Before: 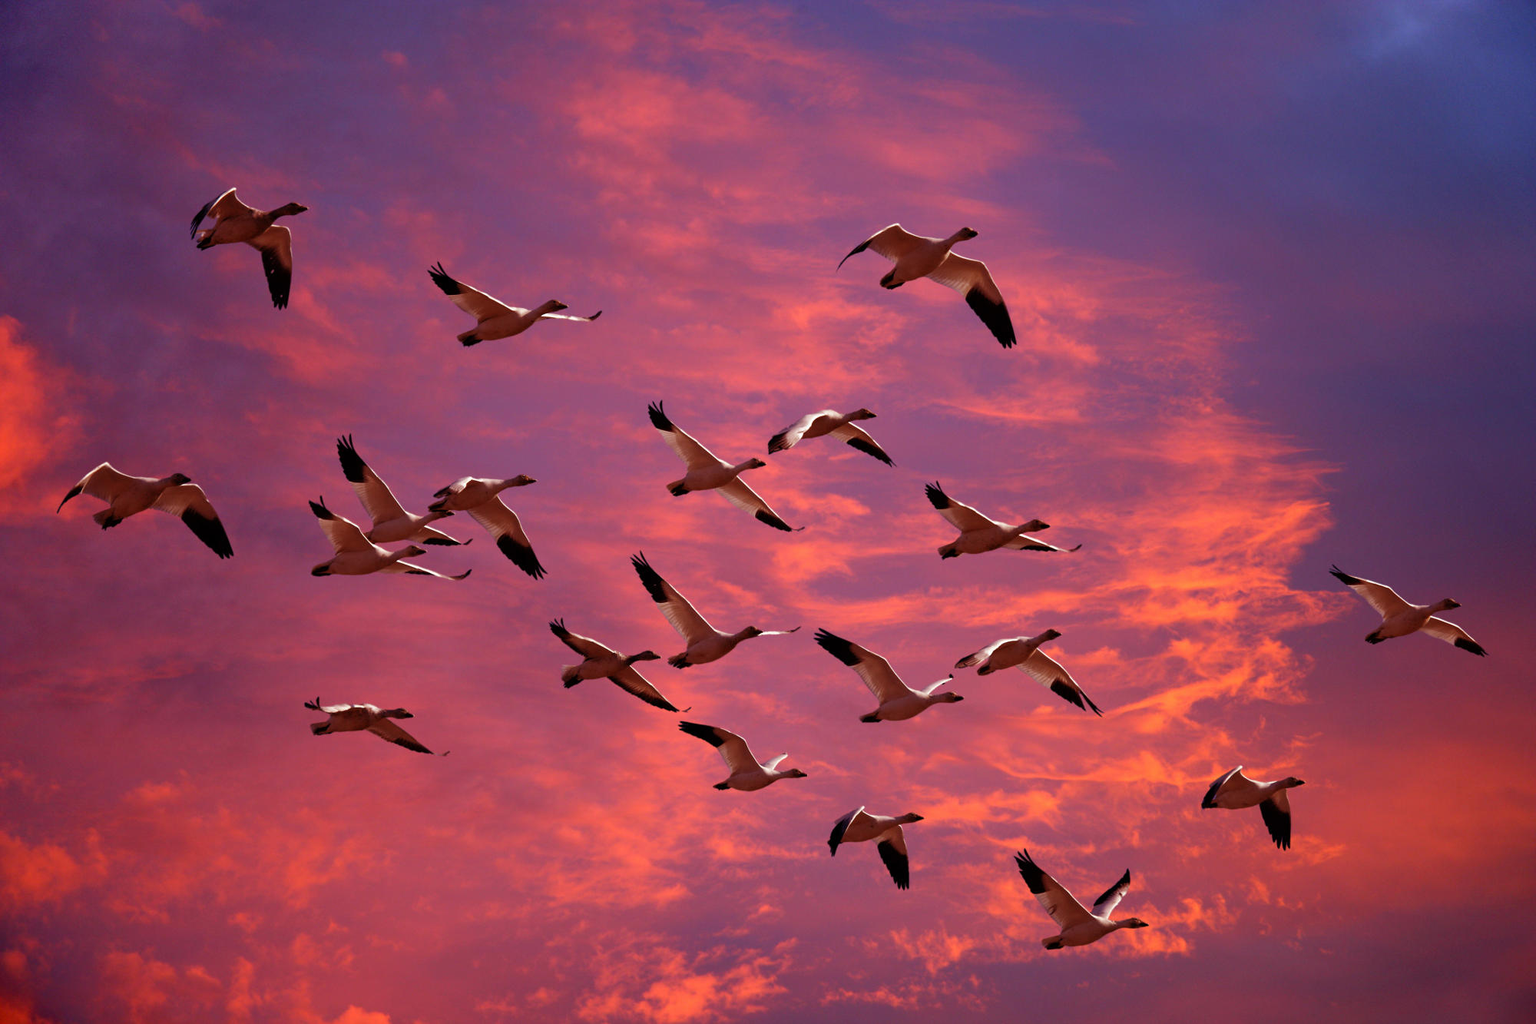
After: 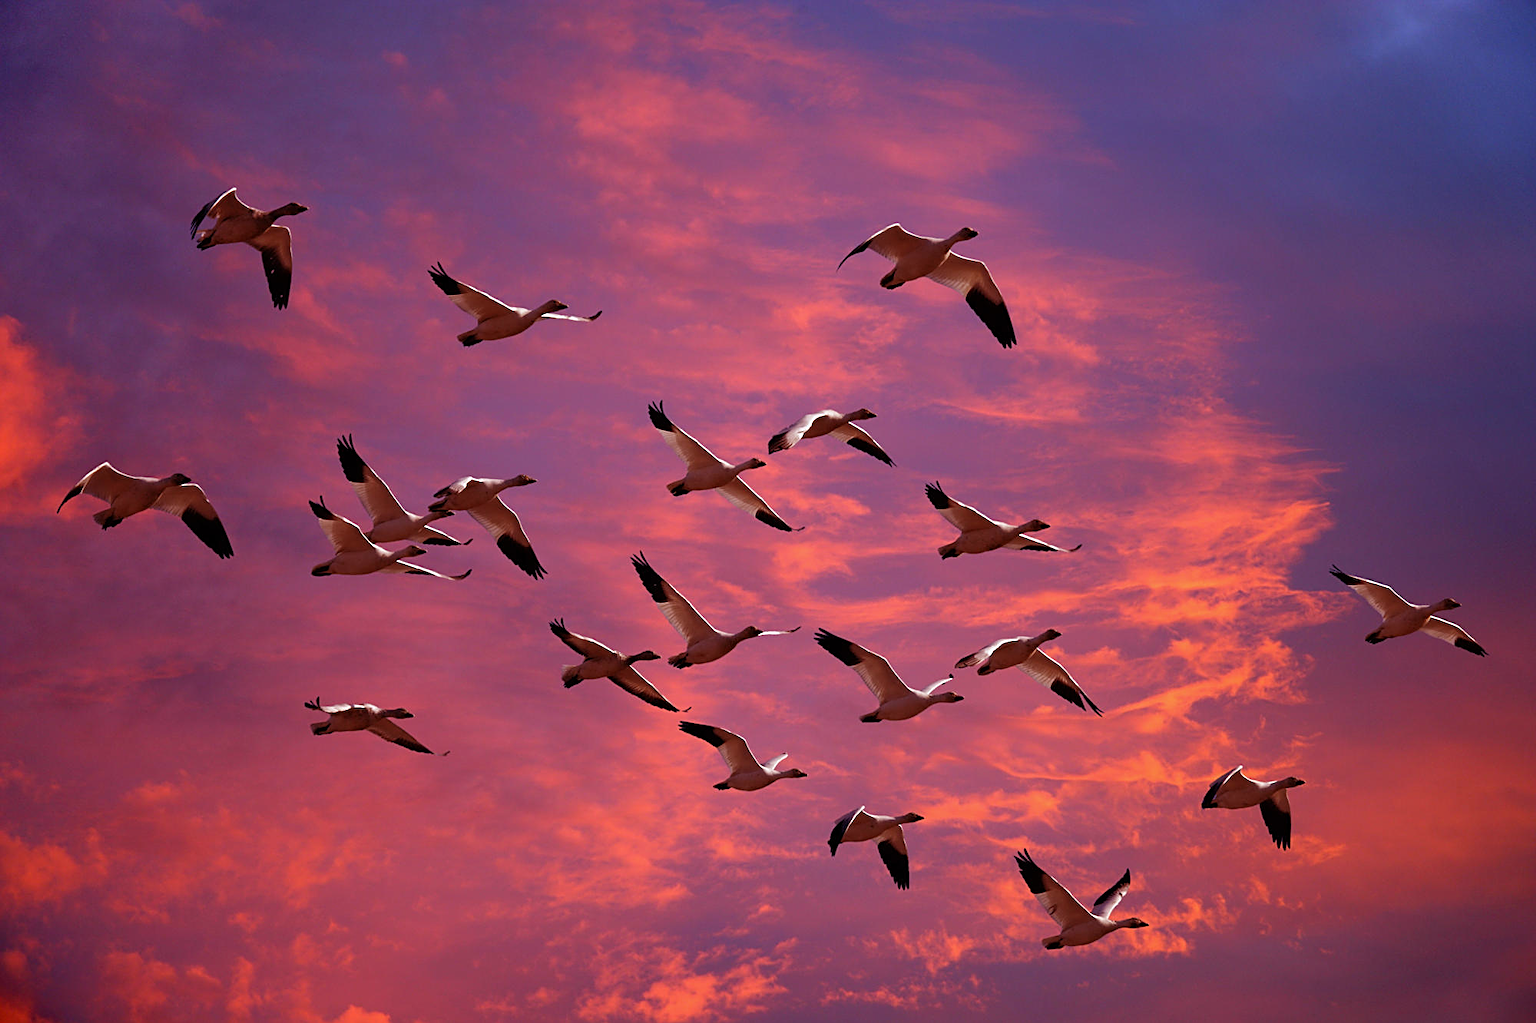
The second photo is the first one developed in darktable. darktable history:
sharpen: on, module defaults
white balance: red 0.976, blue 1.04
